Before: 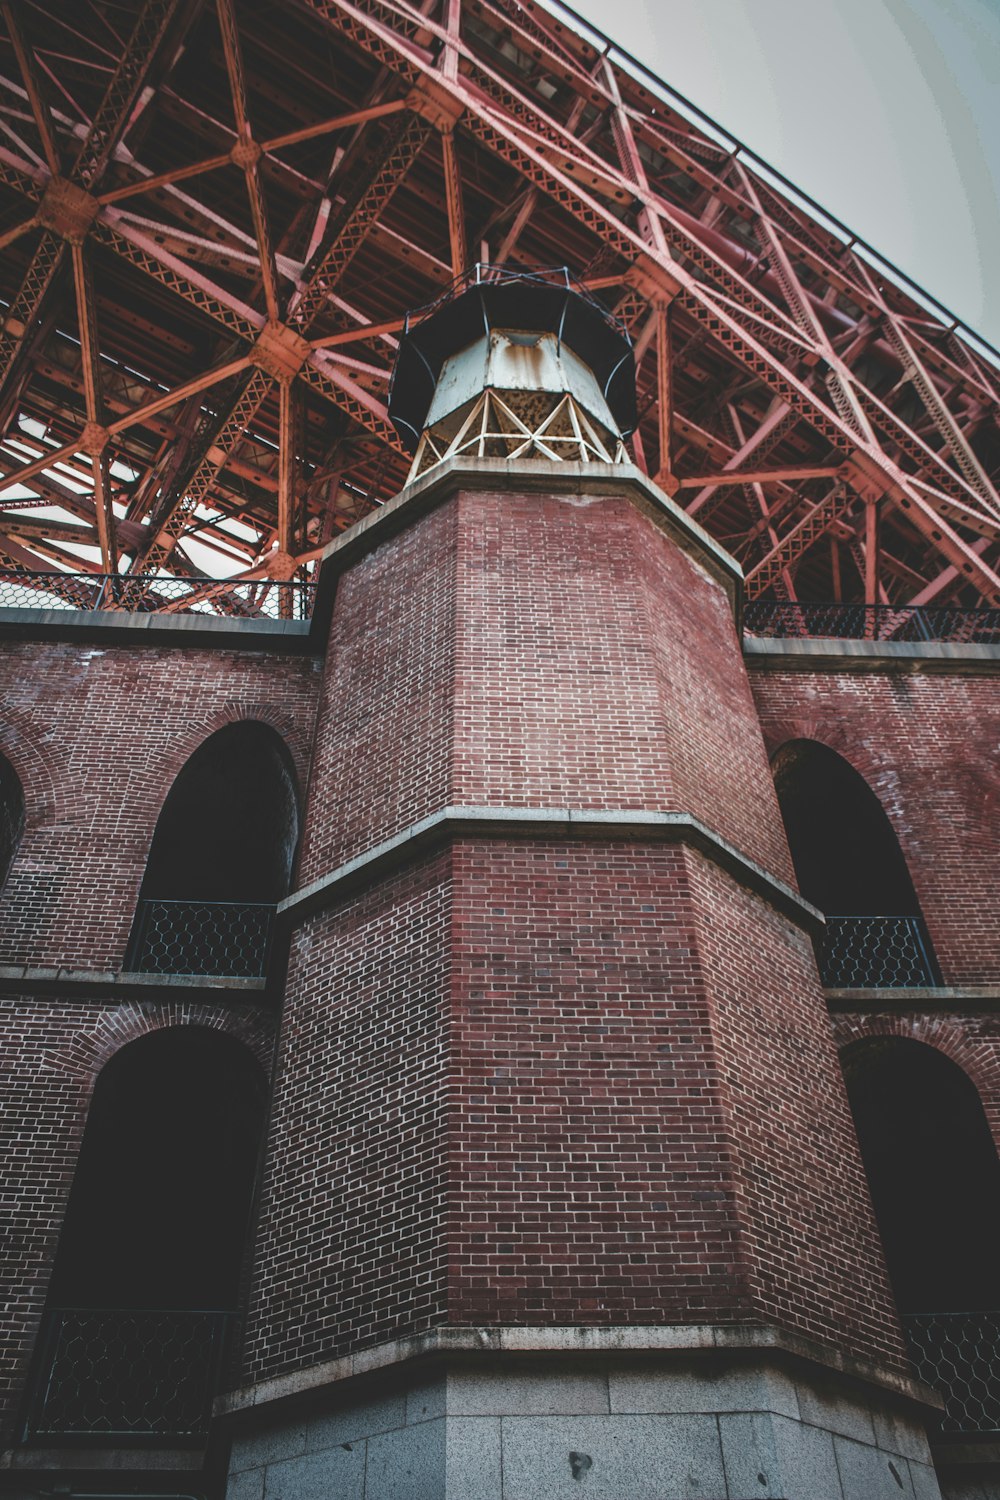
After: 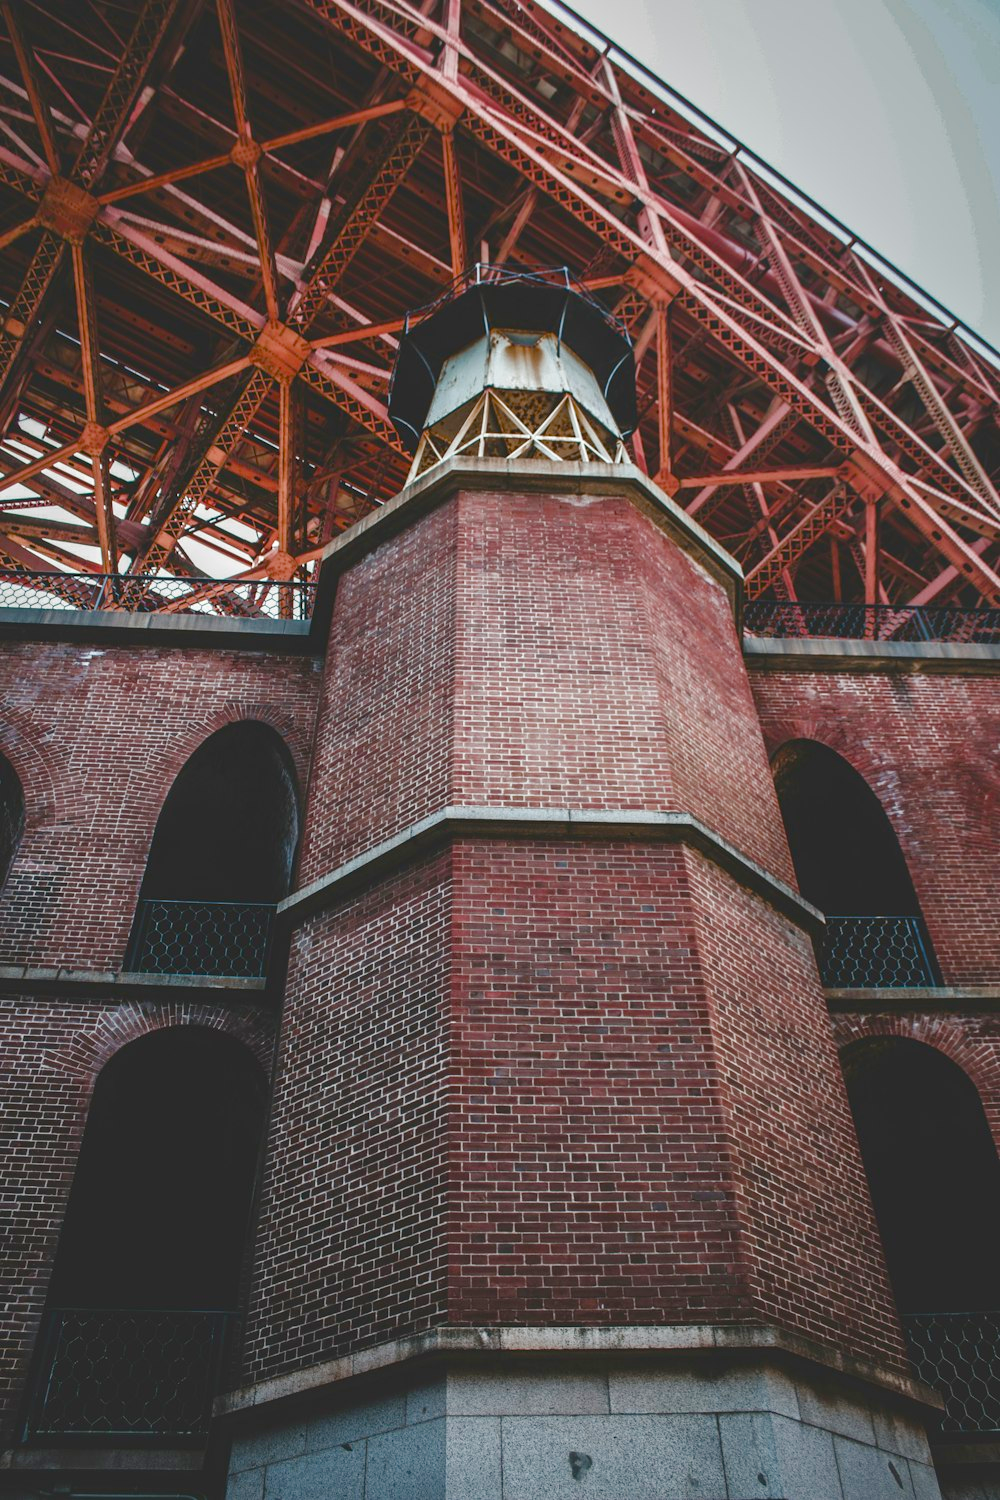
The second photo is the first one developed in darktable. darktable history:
color balance rgb: perceptual saturation grading › global saturation 20%, perceptual saturation grading › highlights -50.465%, perceptual saturation grading › shadows 30.951%, perceptual brilliance grading › global brilliance 2.973%, perceptual brilliance grading › highlights -2.64%, perceptual brilliance grading › shadows 2.542%, global vibrance 30.099%
